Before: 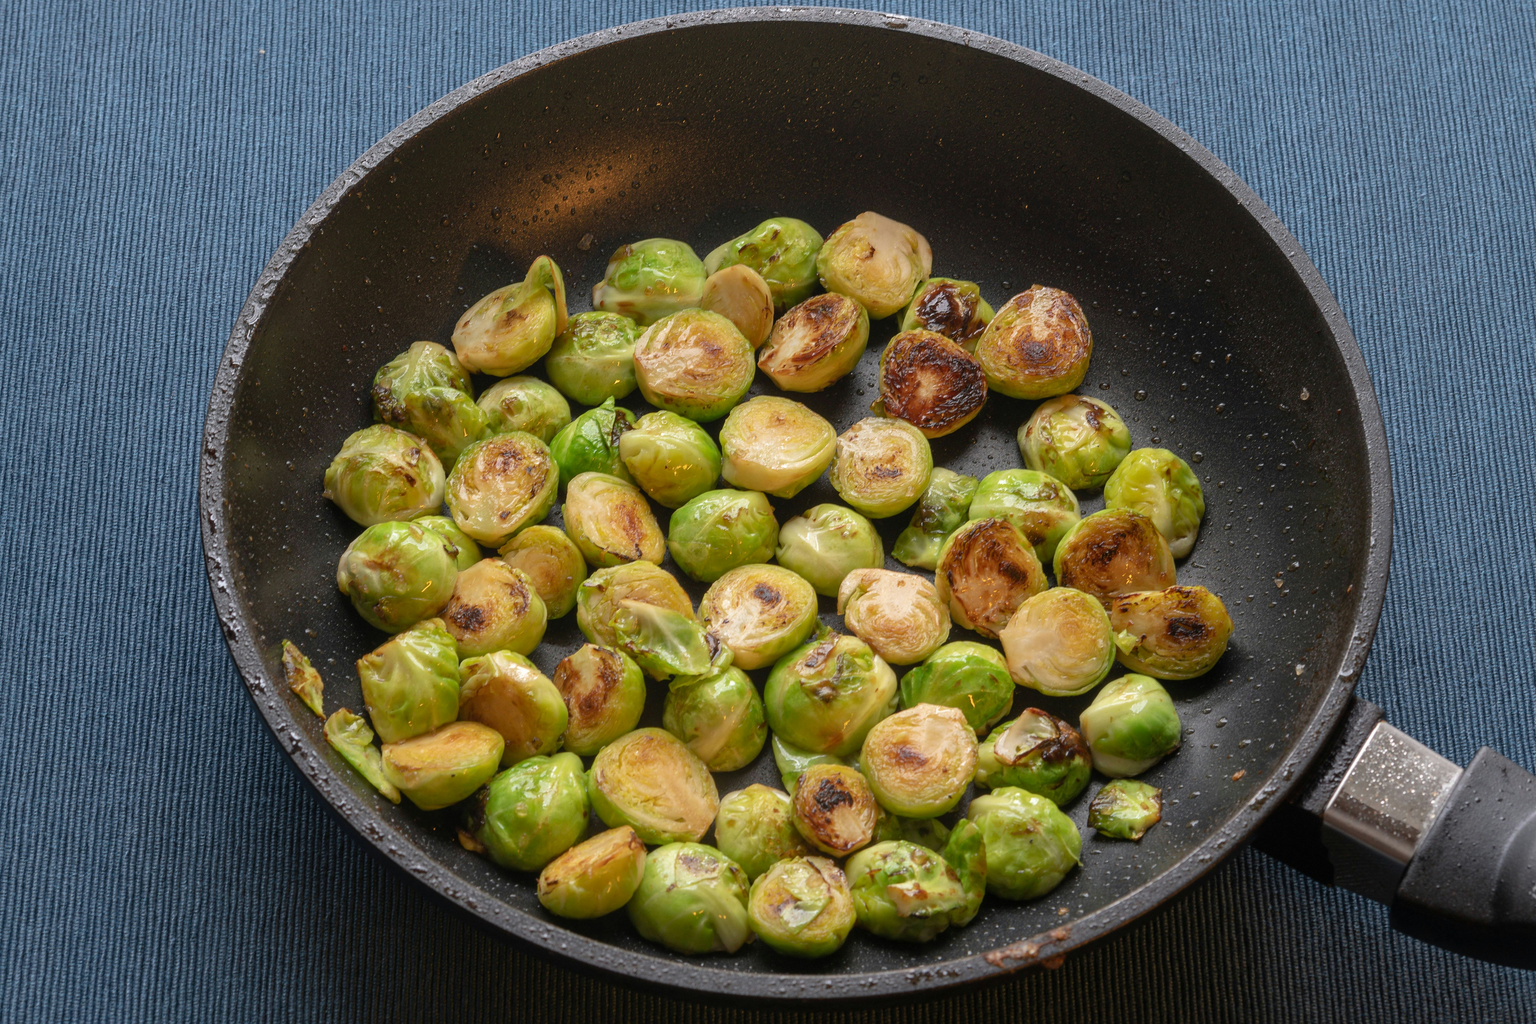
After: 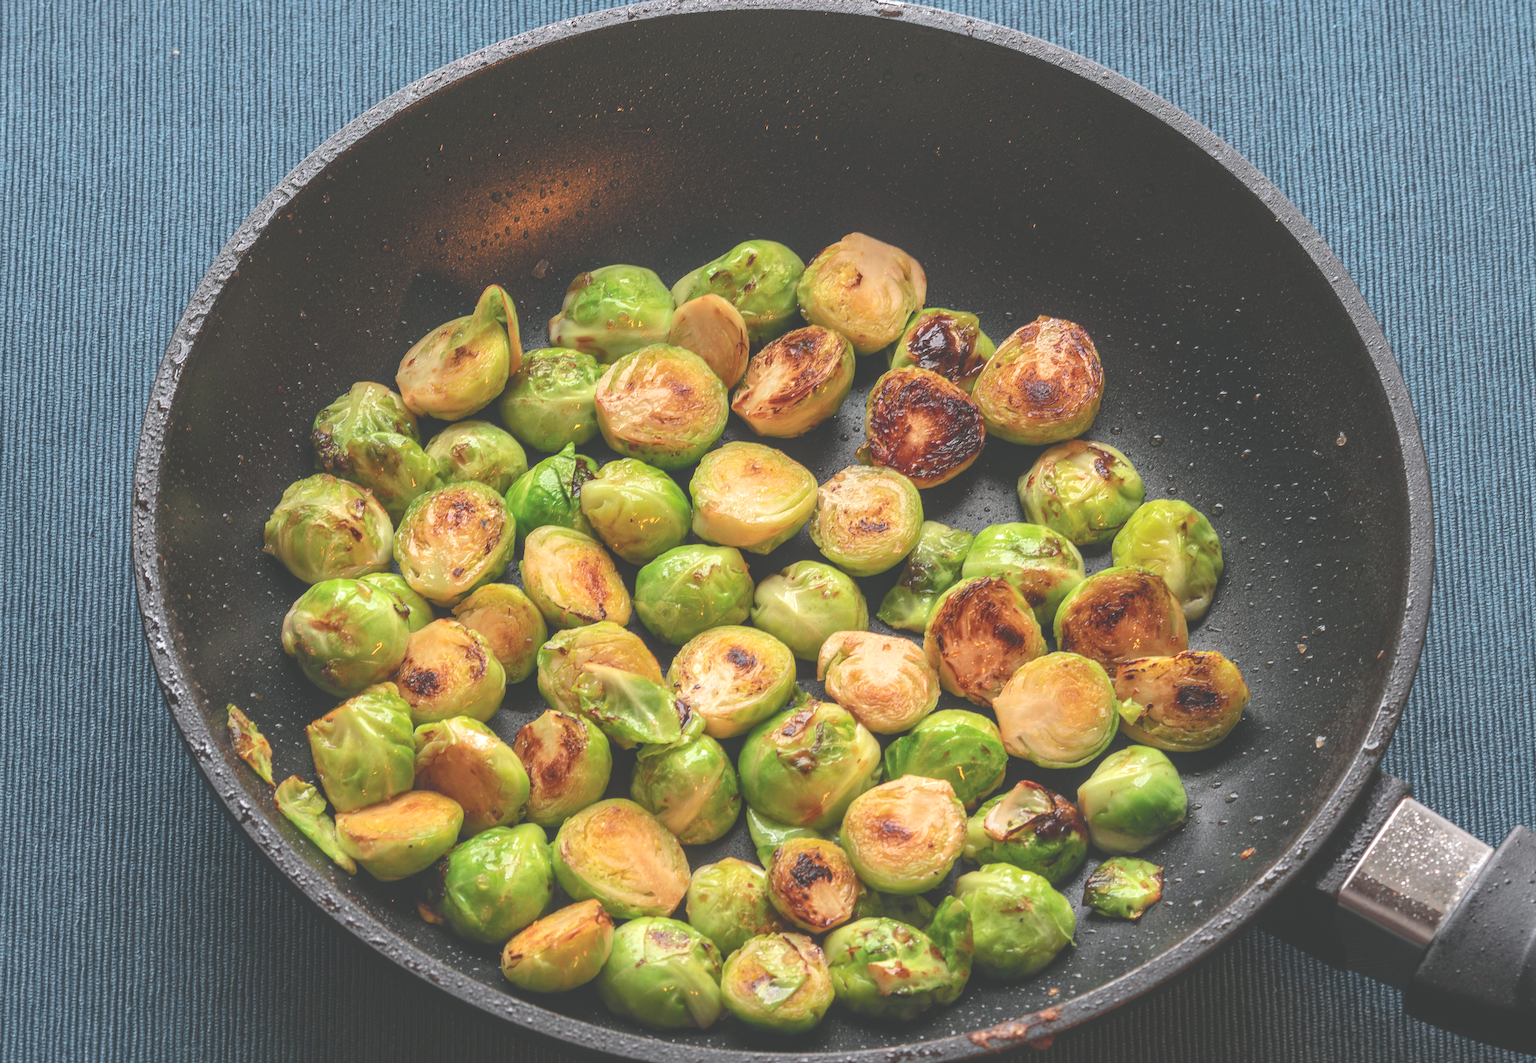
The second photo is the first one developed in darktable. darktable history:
tone curve: curves: ch0 [(0, 0.01) (0.037, 0.032) (0.131, 0.108) (0.275, 0.258) (0.483, 0.512) (0.61, 0.661) (0.696, 0.742) (0.792, 0.834) (0.911, 0.936) (0.997, 0.995)]; ch1 [(0, 0) (0.308, 0.29) (0.425, 0.411) (0.503, 0.502) (0.529, 0.543) (0.683, 0.706) (0.746, 0.77) (1, 1)]; ch2 [(0, 0) (0.225, 0.214) (0.334, 0.339) (0.401, 0.415) (0.485, 0.487) (0.502, 0.502) (0.525, 0.523) (0.545, 0.552) (0.587, 0.61) (0.636, 0.654) (0.711, 0.729) (0.845, 0.855) (0.998, 0.977)], color space Lab, independent channels, preserve colors none
crop and rotate: left 2.536%, right 1.107%, bottom 2.246%
exposure: black level correction -0.062, exposure -0.05 EV, compensate highlight preservation false
local contrast: on, module defaults
contrast brightness saturation: contrast 0.08, saturation 0.2
rotate and perspective: rotation 0.074°, lens shift (vertical) 0.096, lens shift (horizontal) -0.041, crop left 0.043, crop right 0.952, crop top 0.024, crop bottom 0.979
